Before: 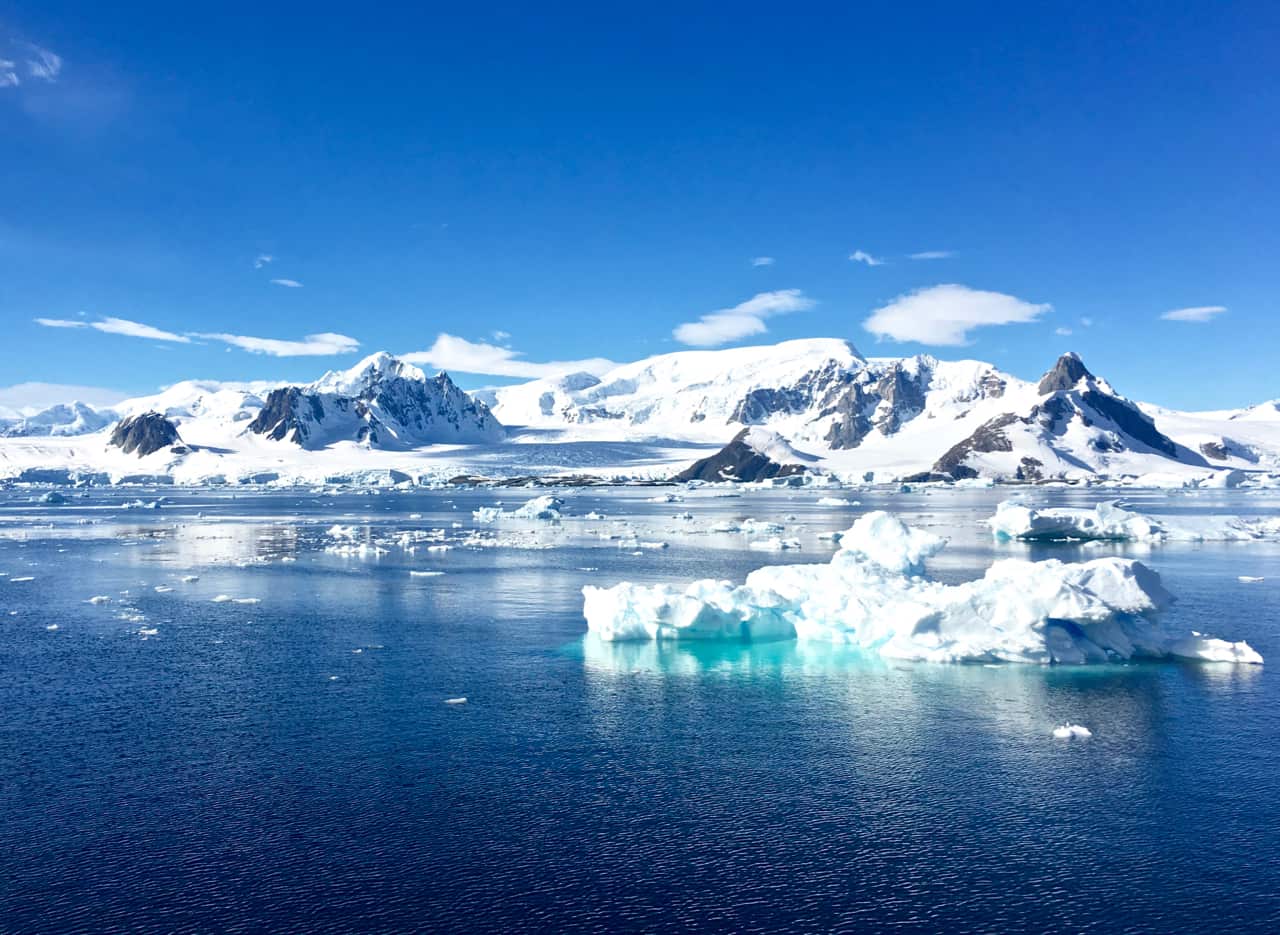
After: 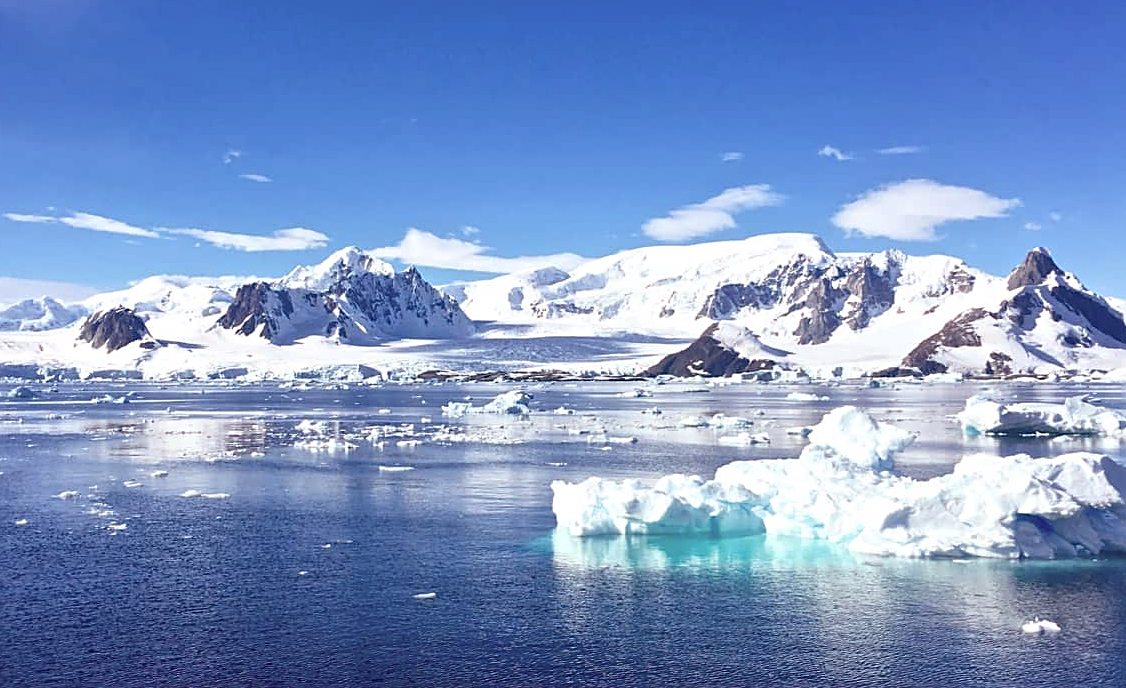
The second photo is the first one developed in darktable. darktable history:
rgb levels: mode RGB, independent channels, levels [[0, 0.474, 1], [0, 0.5, 1], [0, 0.5, 1]]
sharpen: on, module defaults
crop and rotate: left 2.425%, top 11.305%, right 9.6%, bottom 15.08%
